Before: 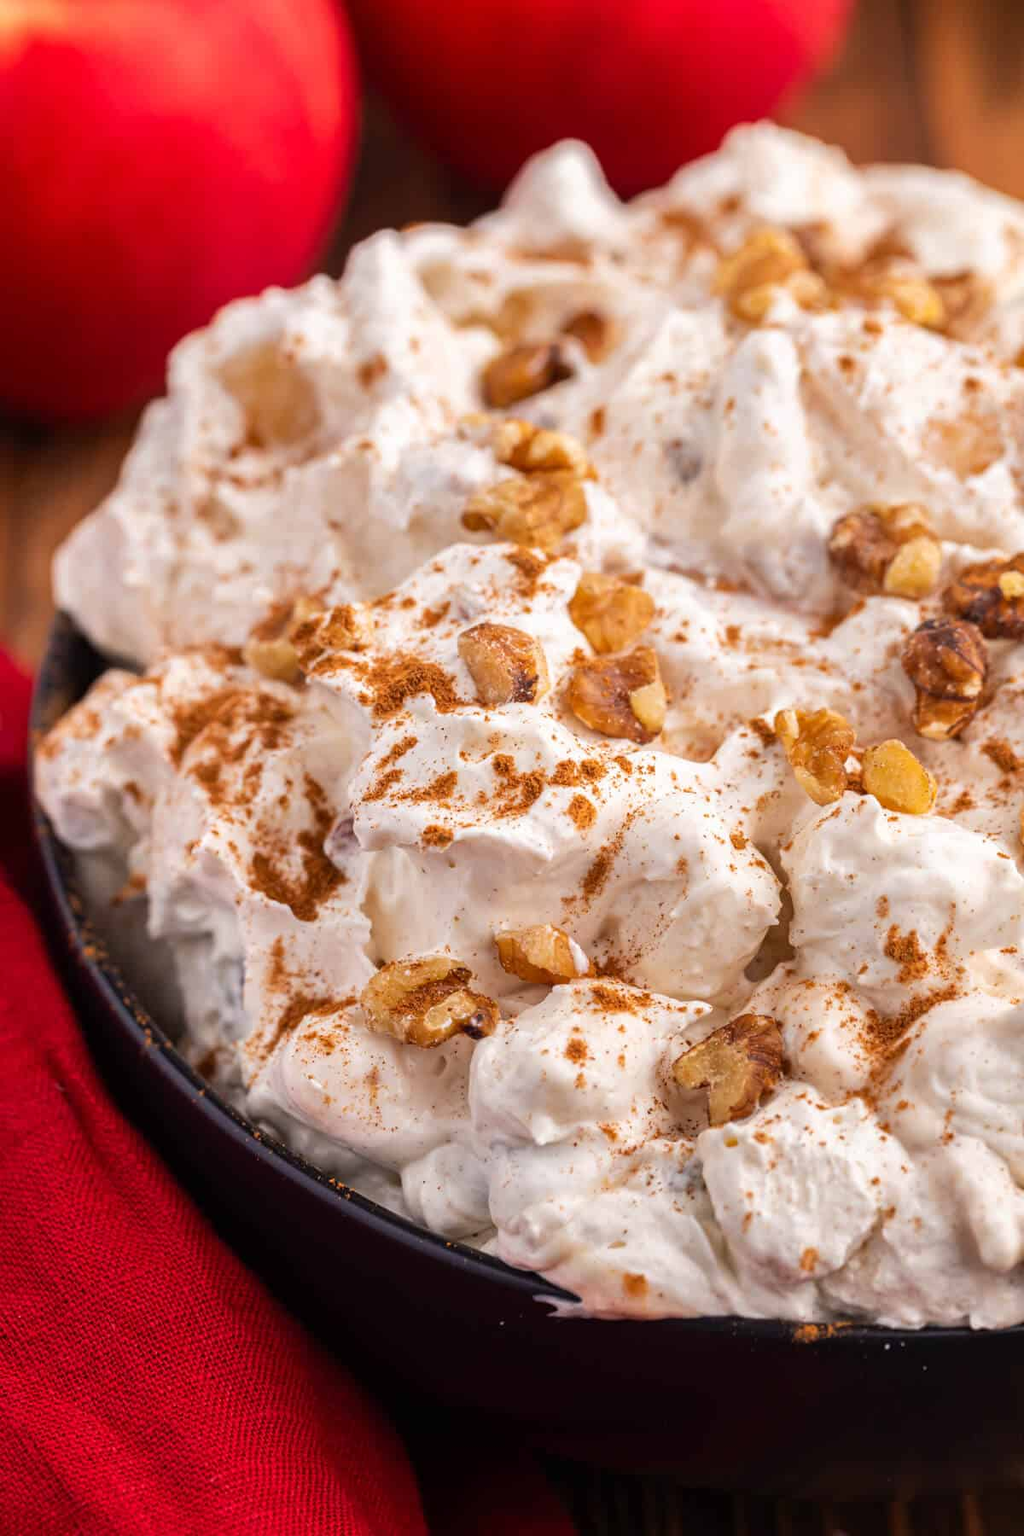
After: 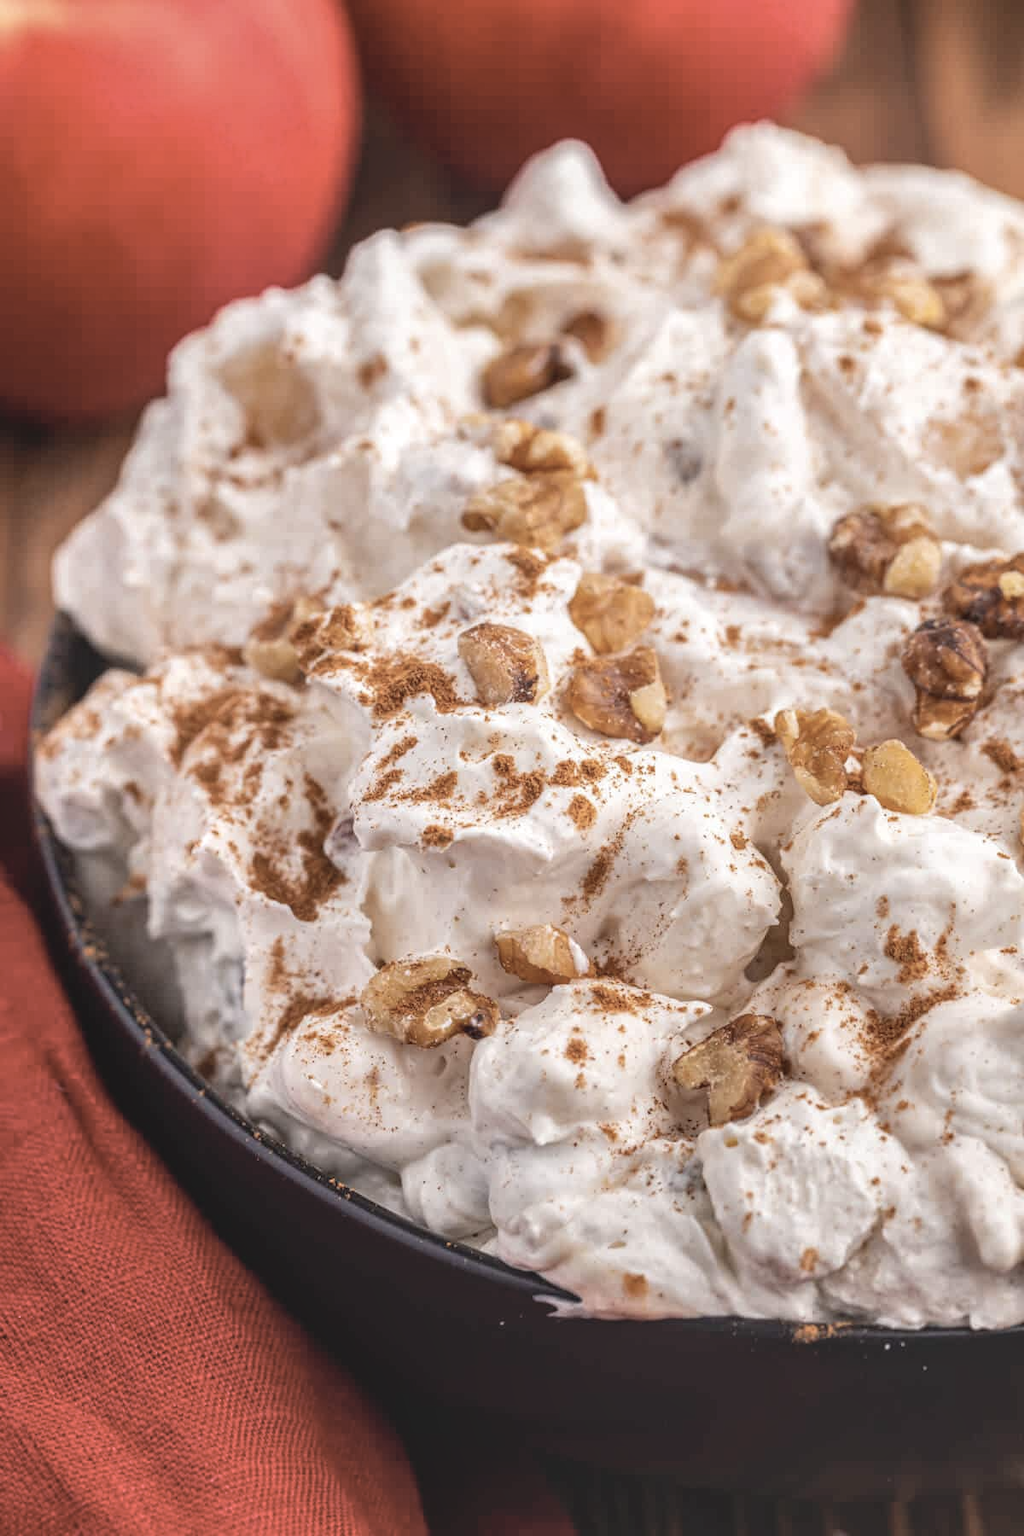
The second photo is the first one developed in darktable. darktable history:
exposure: black level correction 0, exposure 0.395 EV, compensate highlight preservation false
contrast brightness saturation: contrast -0.269, saturation -0.445
local contrast: highlights 61%, detail 143%, midtone range 0.435
